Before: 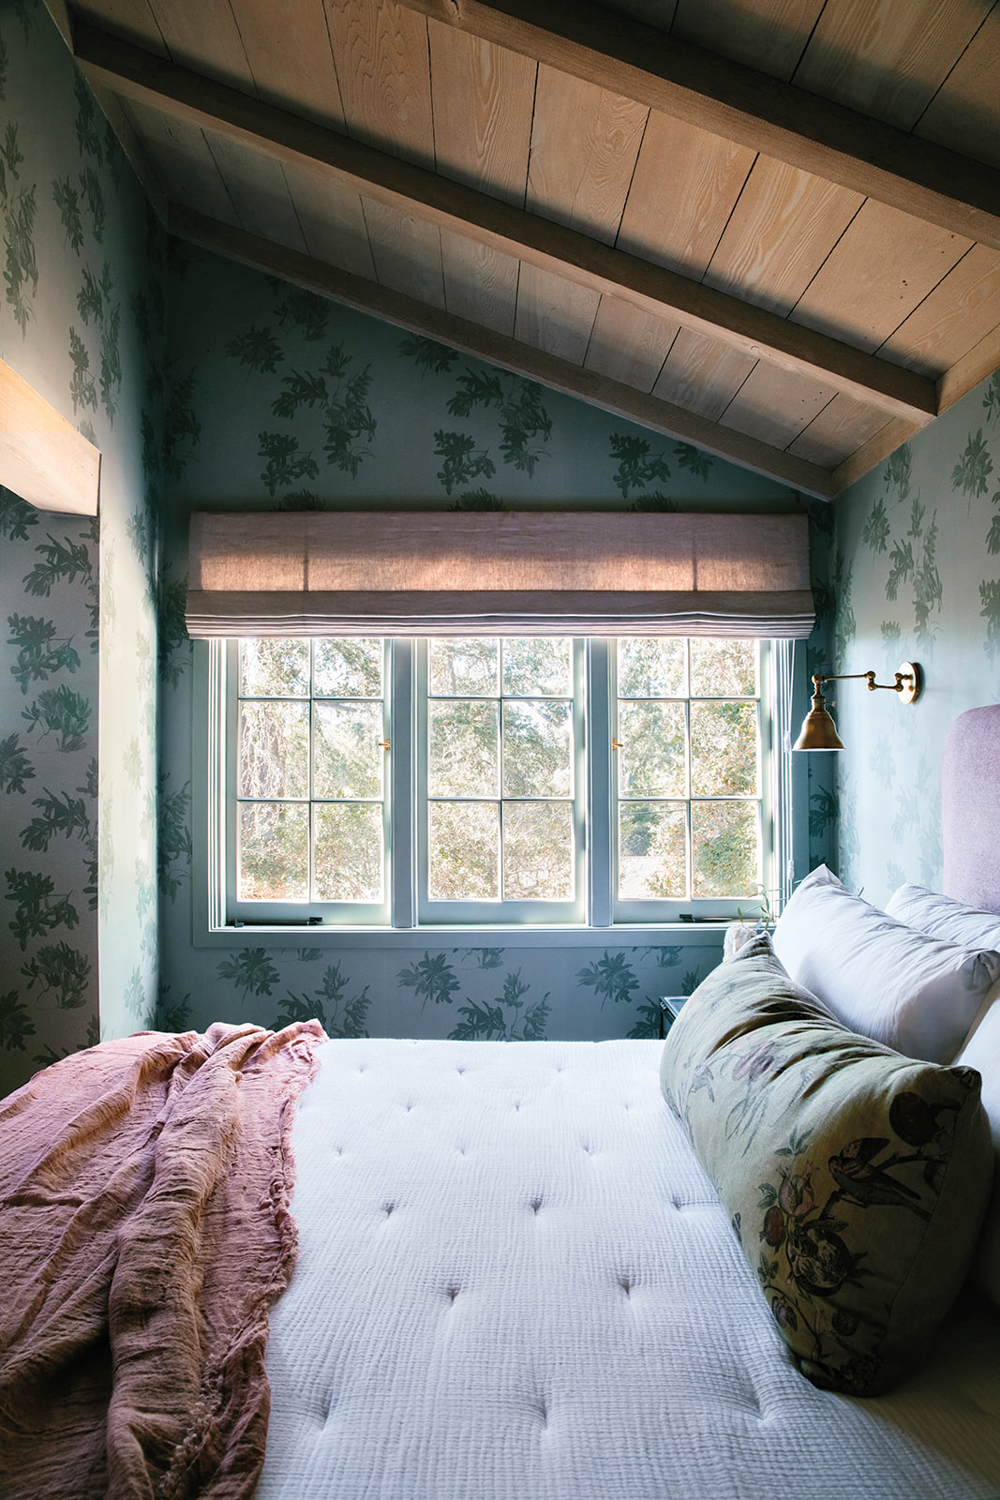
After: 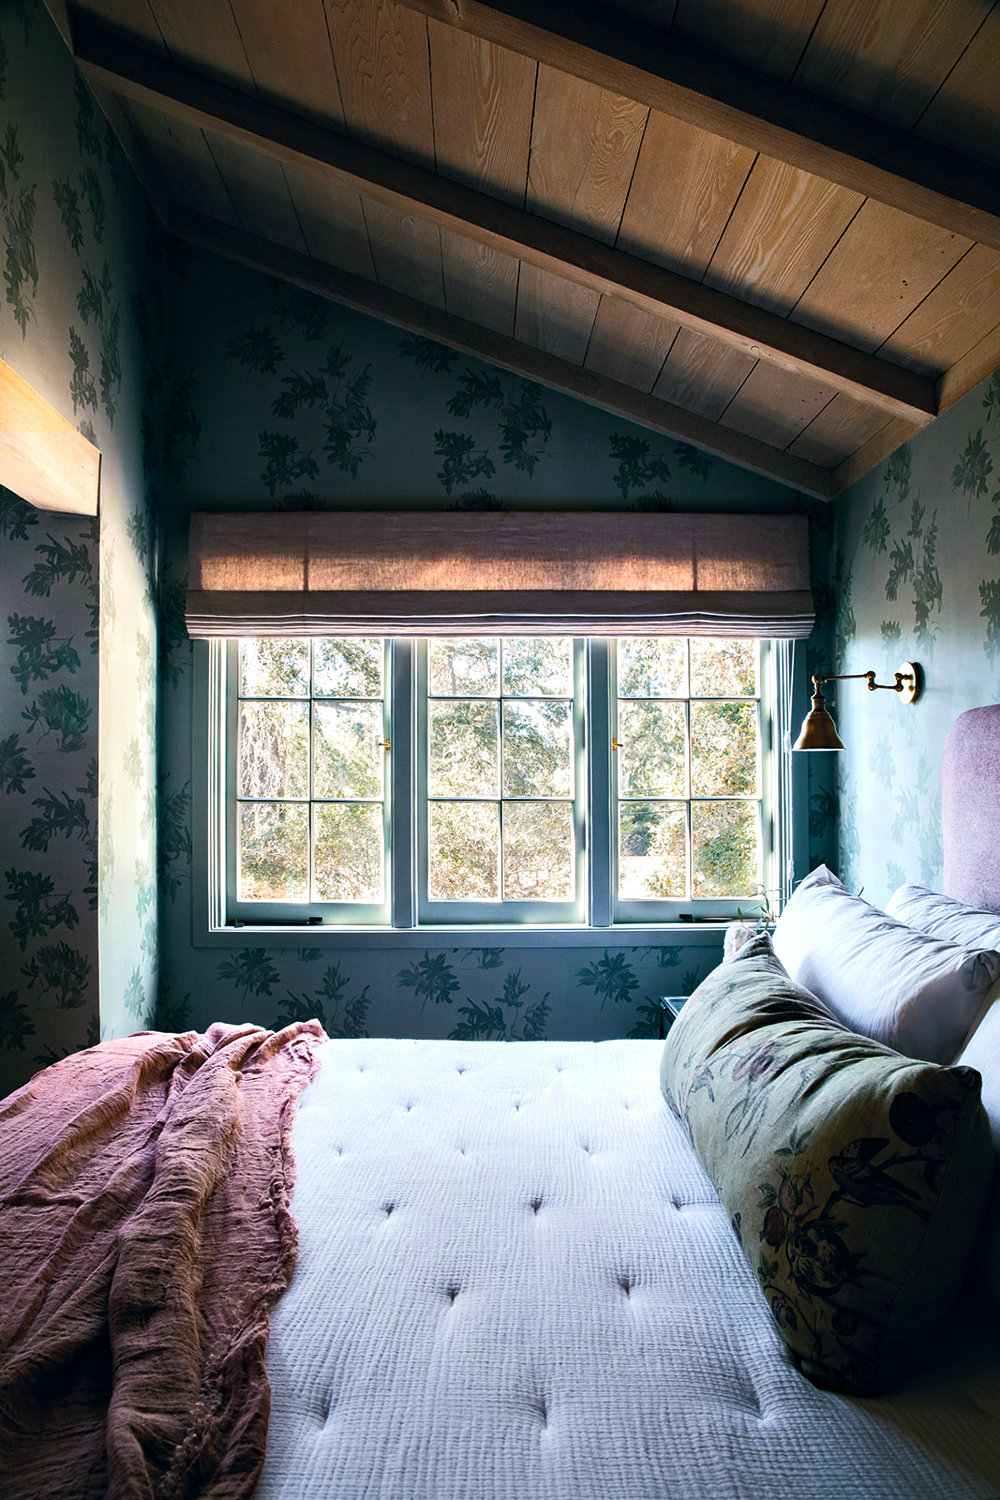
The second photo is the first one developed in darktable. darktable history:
color balance rgb: shadows lift › chroma 2.054%, shadows lift › hue 248.9°, global offset › chroma 0.097%, global offset › hue 249.23°, linear chroma grading › shadows 9.569%, linear chroma grading › highlights 10.859%, linear chroma grading › global chroma 15.211%, linear chroma grading › mid-tones 14.715%, perceptual saturation grading › global saturation 0.709%, perceptual brilliance grading › highlights 3.614%, perceptual brilliance grading › mid-tones -18.791%, perceptual brilliance grading › shadows -40.782%
haze removal: compatibility mode true, adaptive false
